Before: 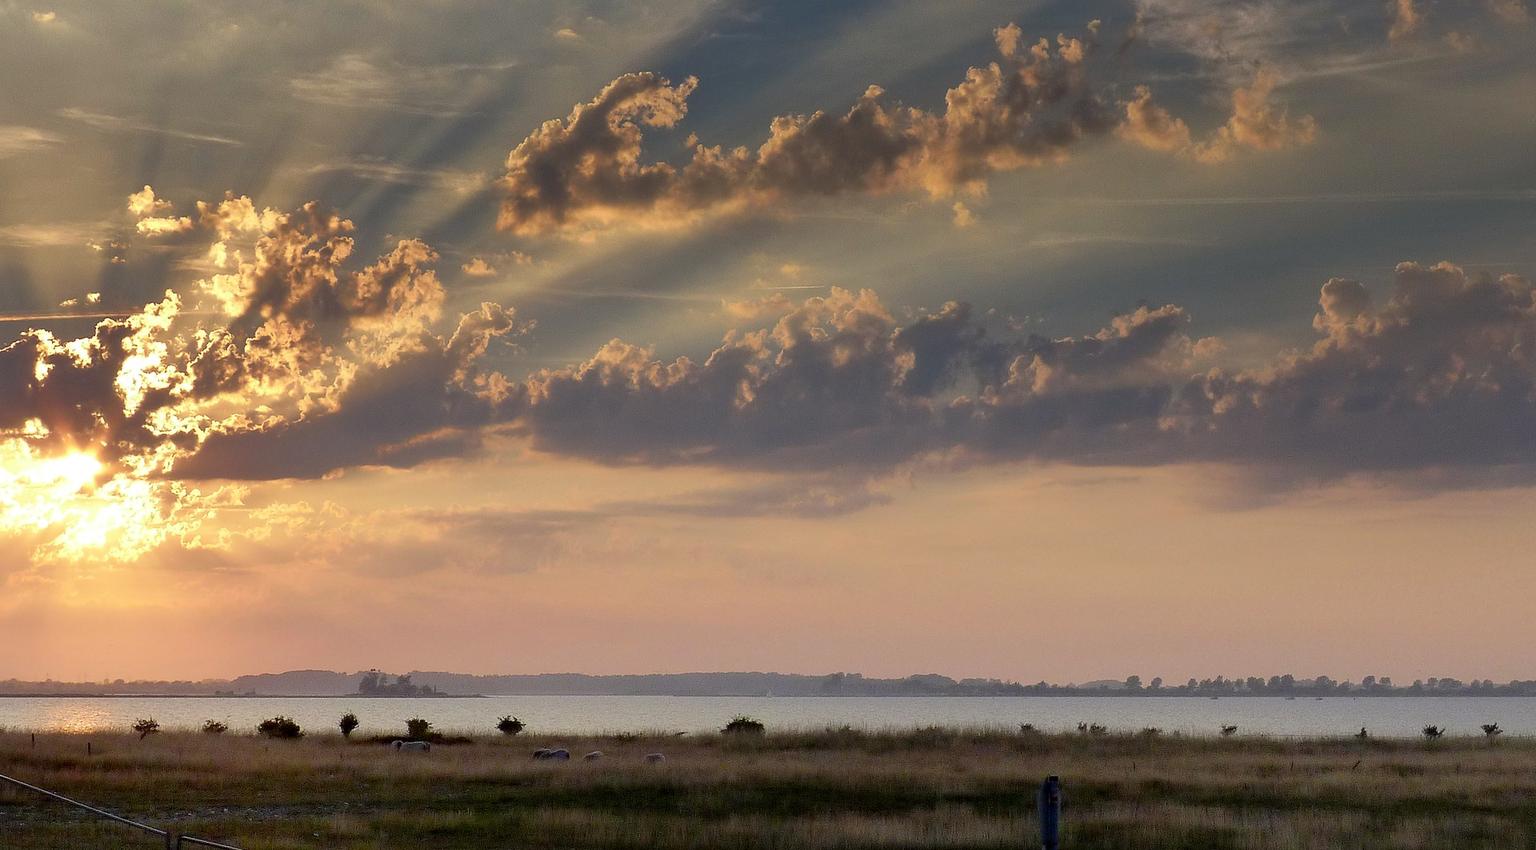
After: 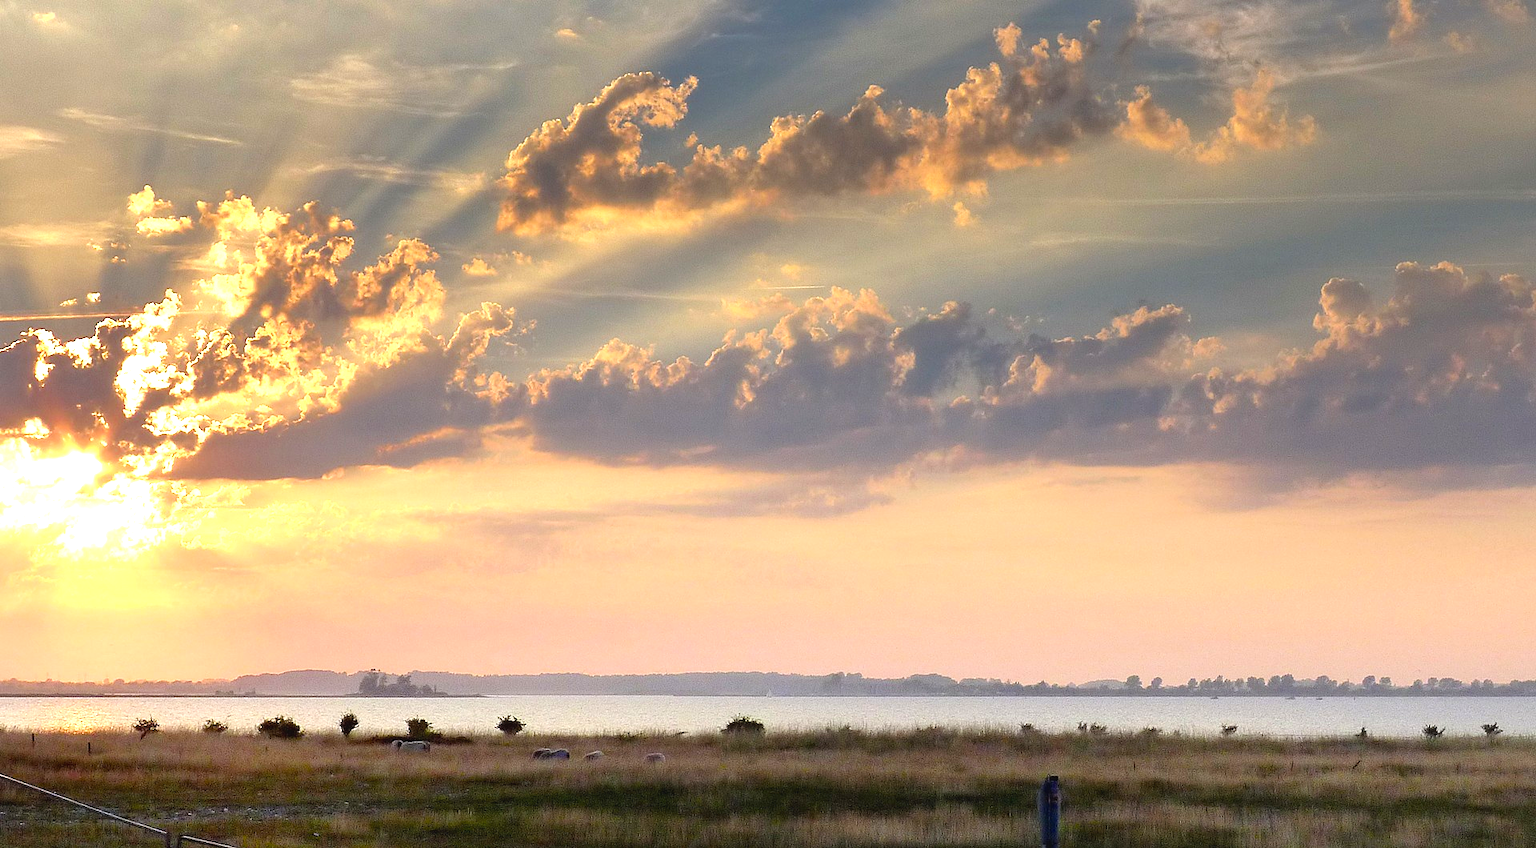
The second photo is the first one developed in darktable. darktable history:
crop: top 0.05%, bottom 0.098%
exposure: black level correction -0.002, exposure 1.115 EV, compensate highlight preservation false
color balance rgb: perceptual saturation grading › global saturation 8.89%, saturation formula JzAzBz (2021)
